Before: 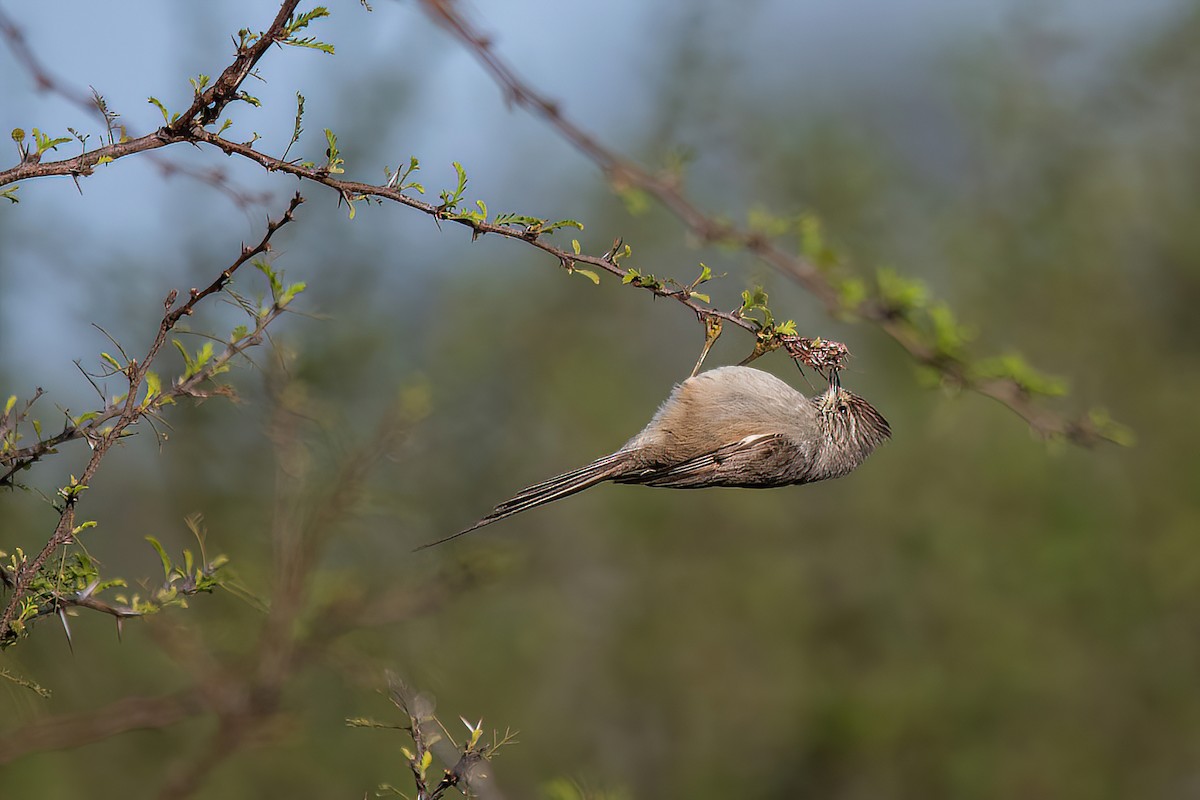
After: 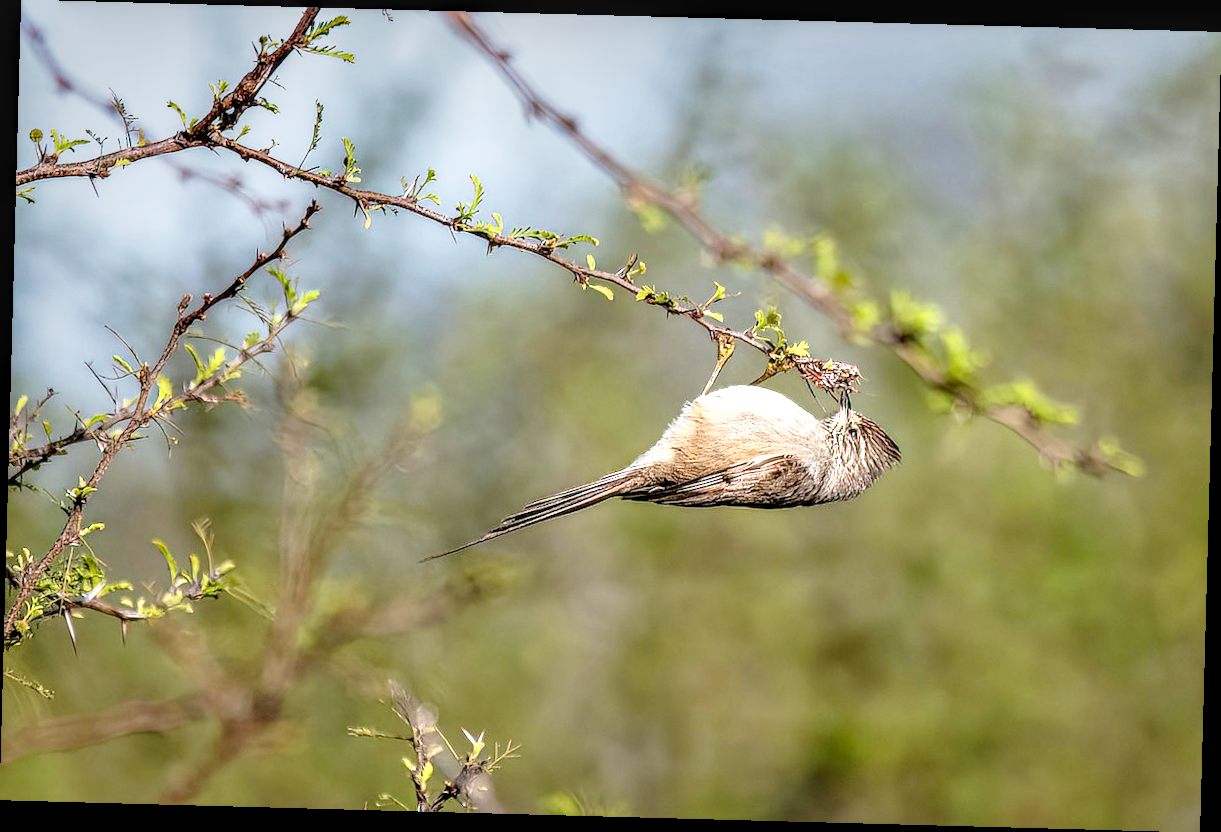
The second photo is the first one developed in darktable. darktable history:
exposure: black level correction 0, exposure 0.693 EV, compensate highlight preservation false
crop and rotate: angle -1.55°
local contrast: highlights 21%, detail 150%
base curve: curves: ch0 [(0, 0) (0.028, 0.03) (0.121, 0.232) (0.46, 0.748) (0.859, 0.968) (1, 1)], preserve colors none
